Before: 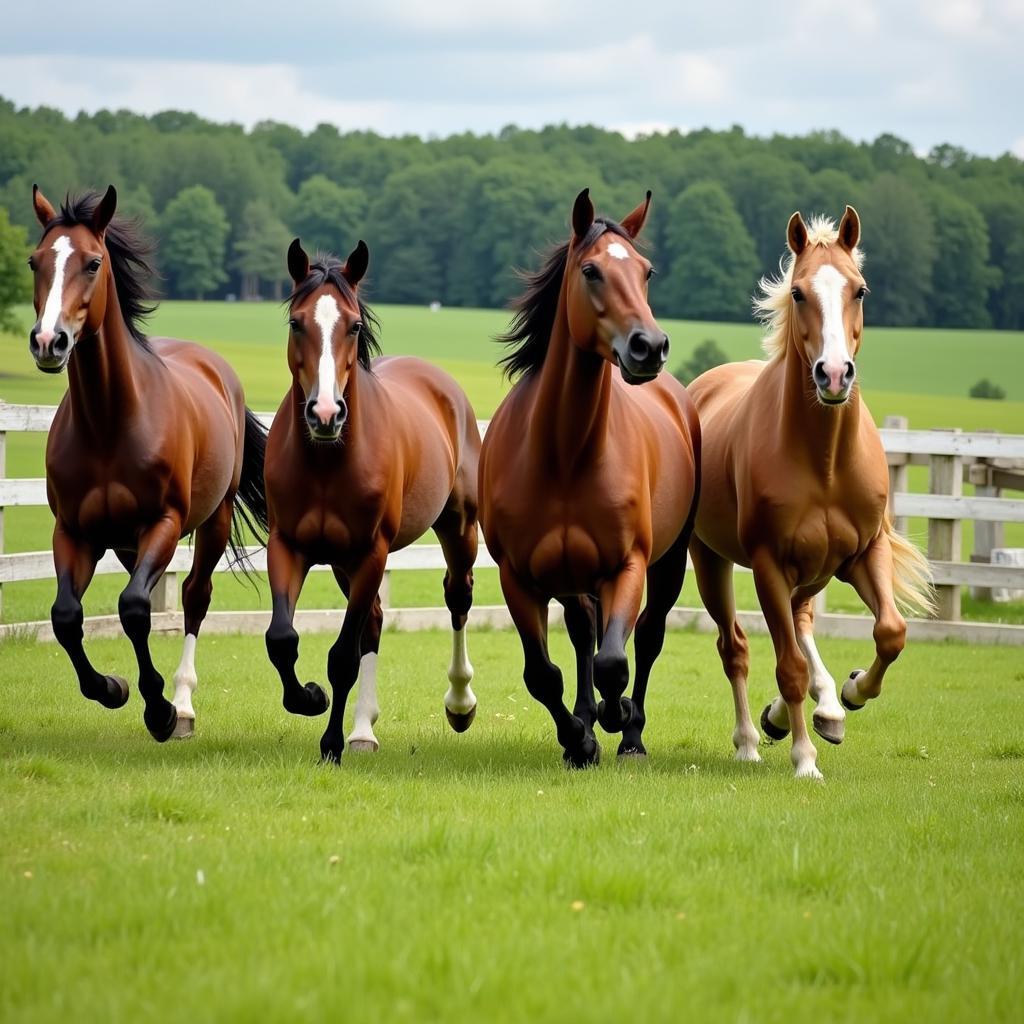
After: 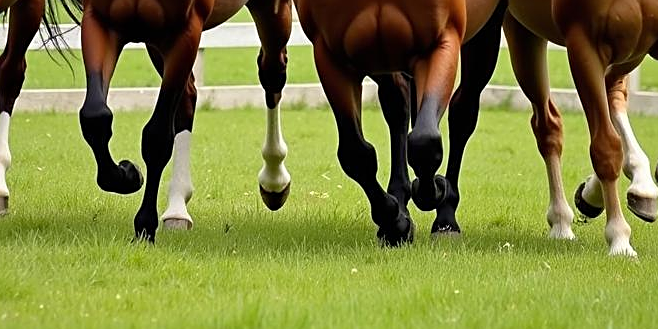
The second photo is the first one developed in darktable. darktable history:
crop: left 18.19%, top 50.985%, right 17.505%, bottom 16.833%
sharpen: on, module defaults
